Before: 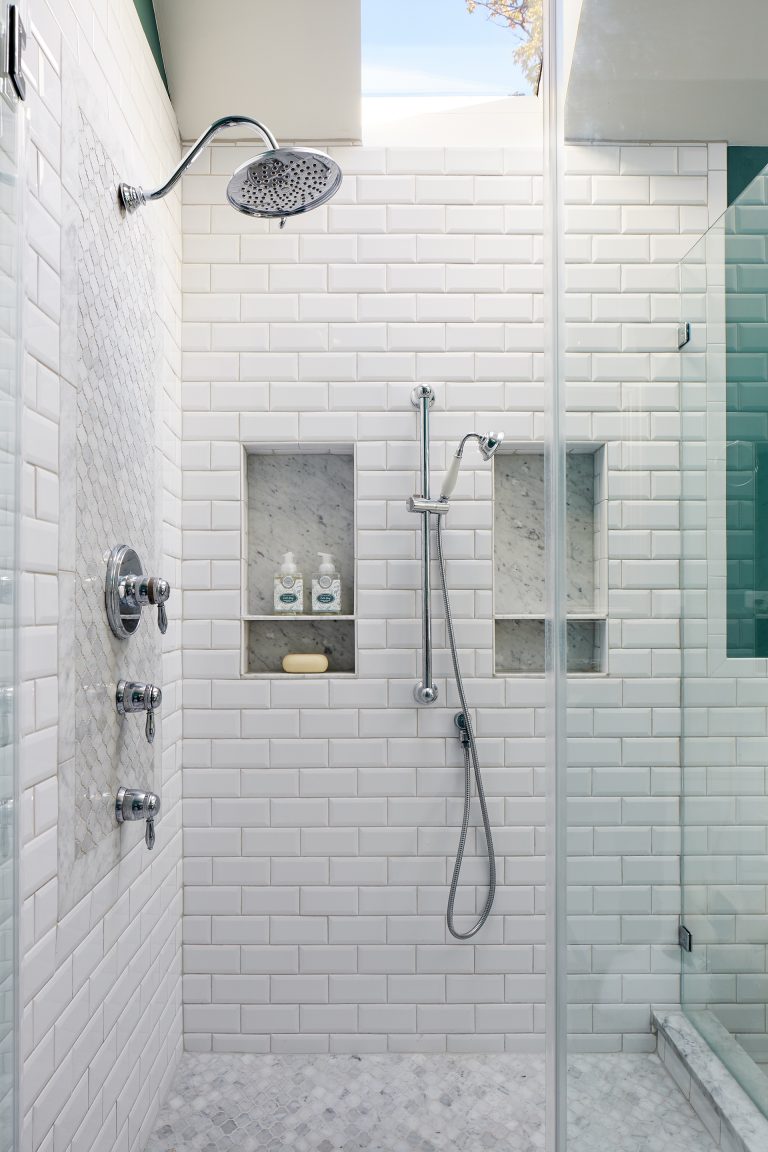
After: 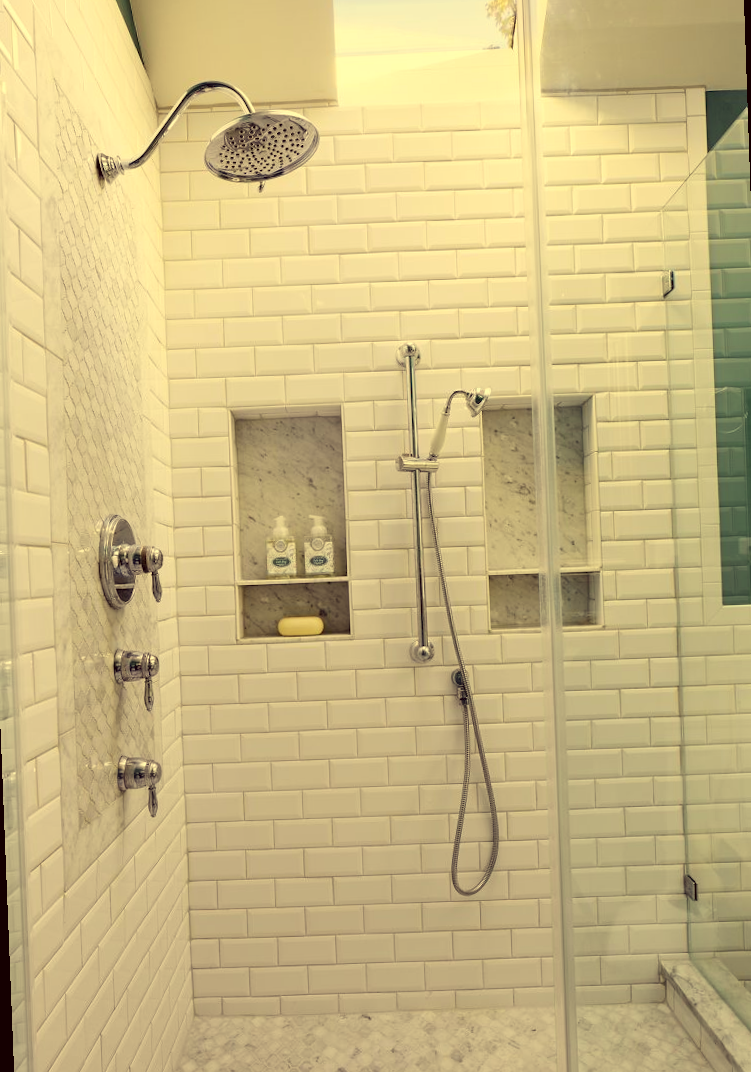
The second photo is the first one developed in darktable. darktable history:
rotate and perspective: rotation -2.12°, lens shift (vertical) 0.009, lens shift (horizontal) -0.008, automatic cropping original format, crop left 0.036, crop right 0.964, crop top 0.05, crop bottom 0.959
color correction: highlights a* -0.482, highlights b* 40, shadows a* 9.8, shadows b* -0.161
tone equalizer: on, module defaults
